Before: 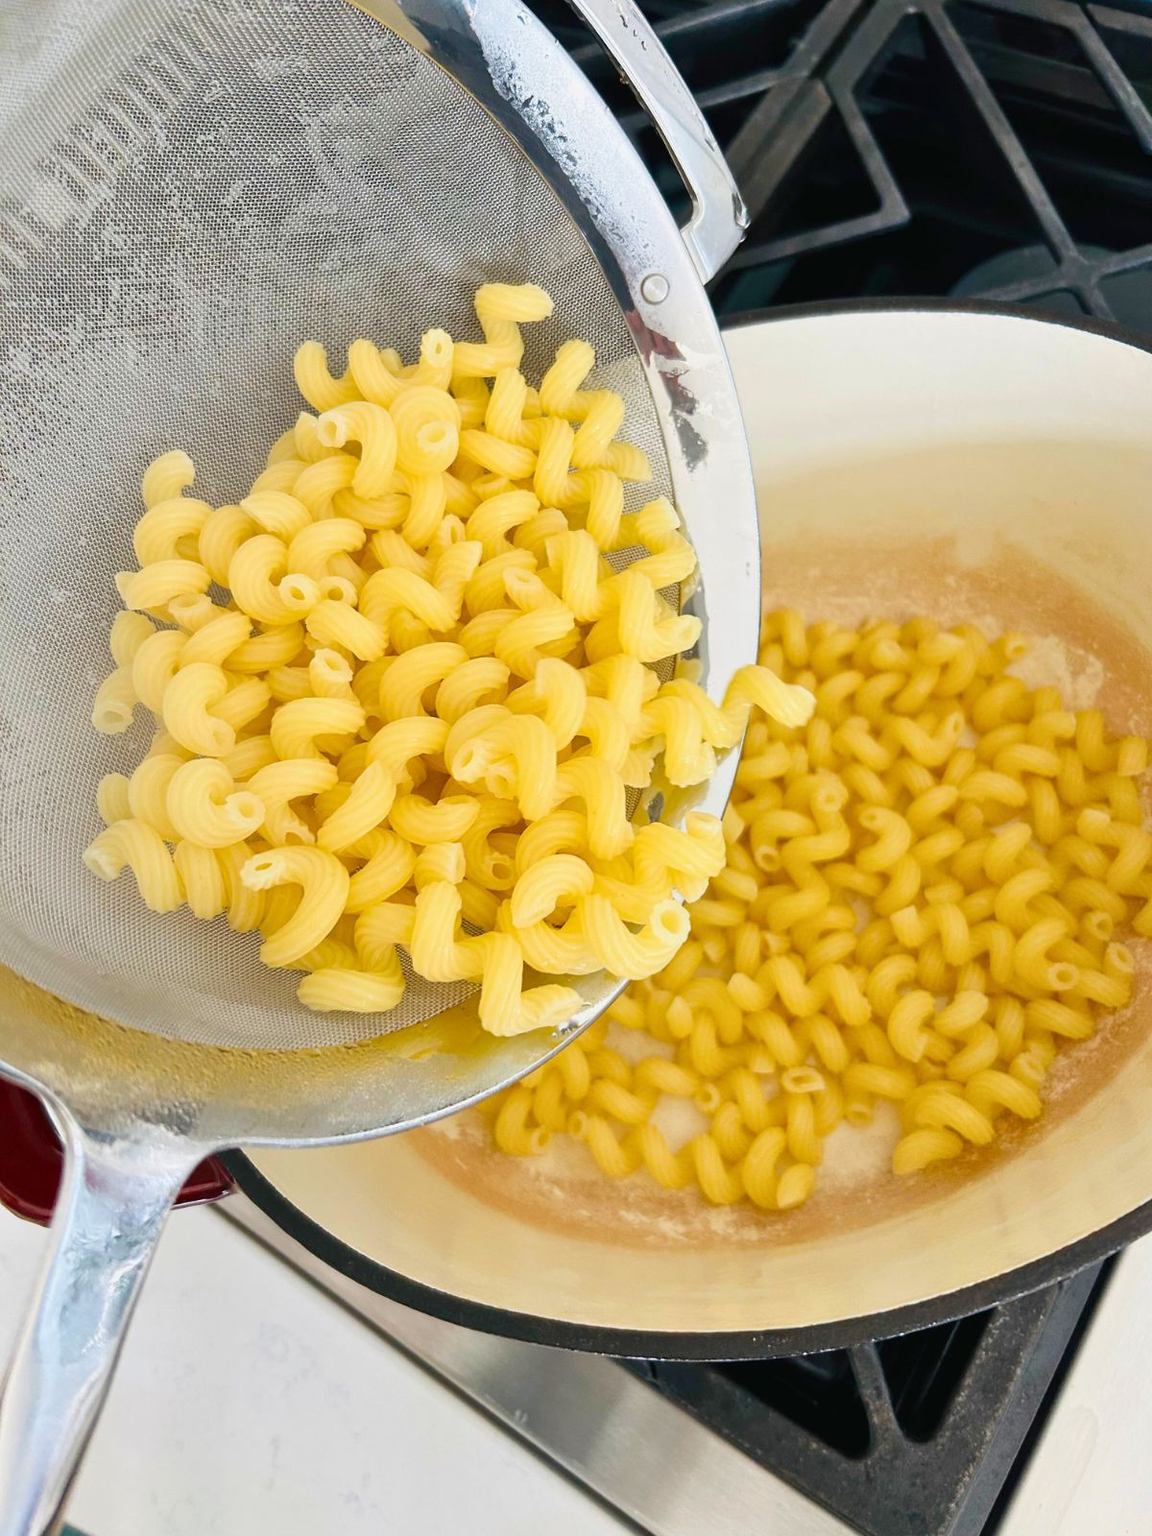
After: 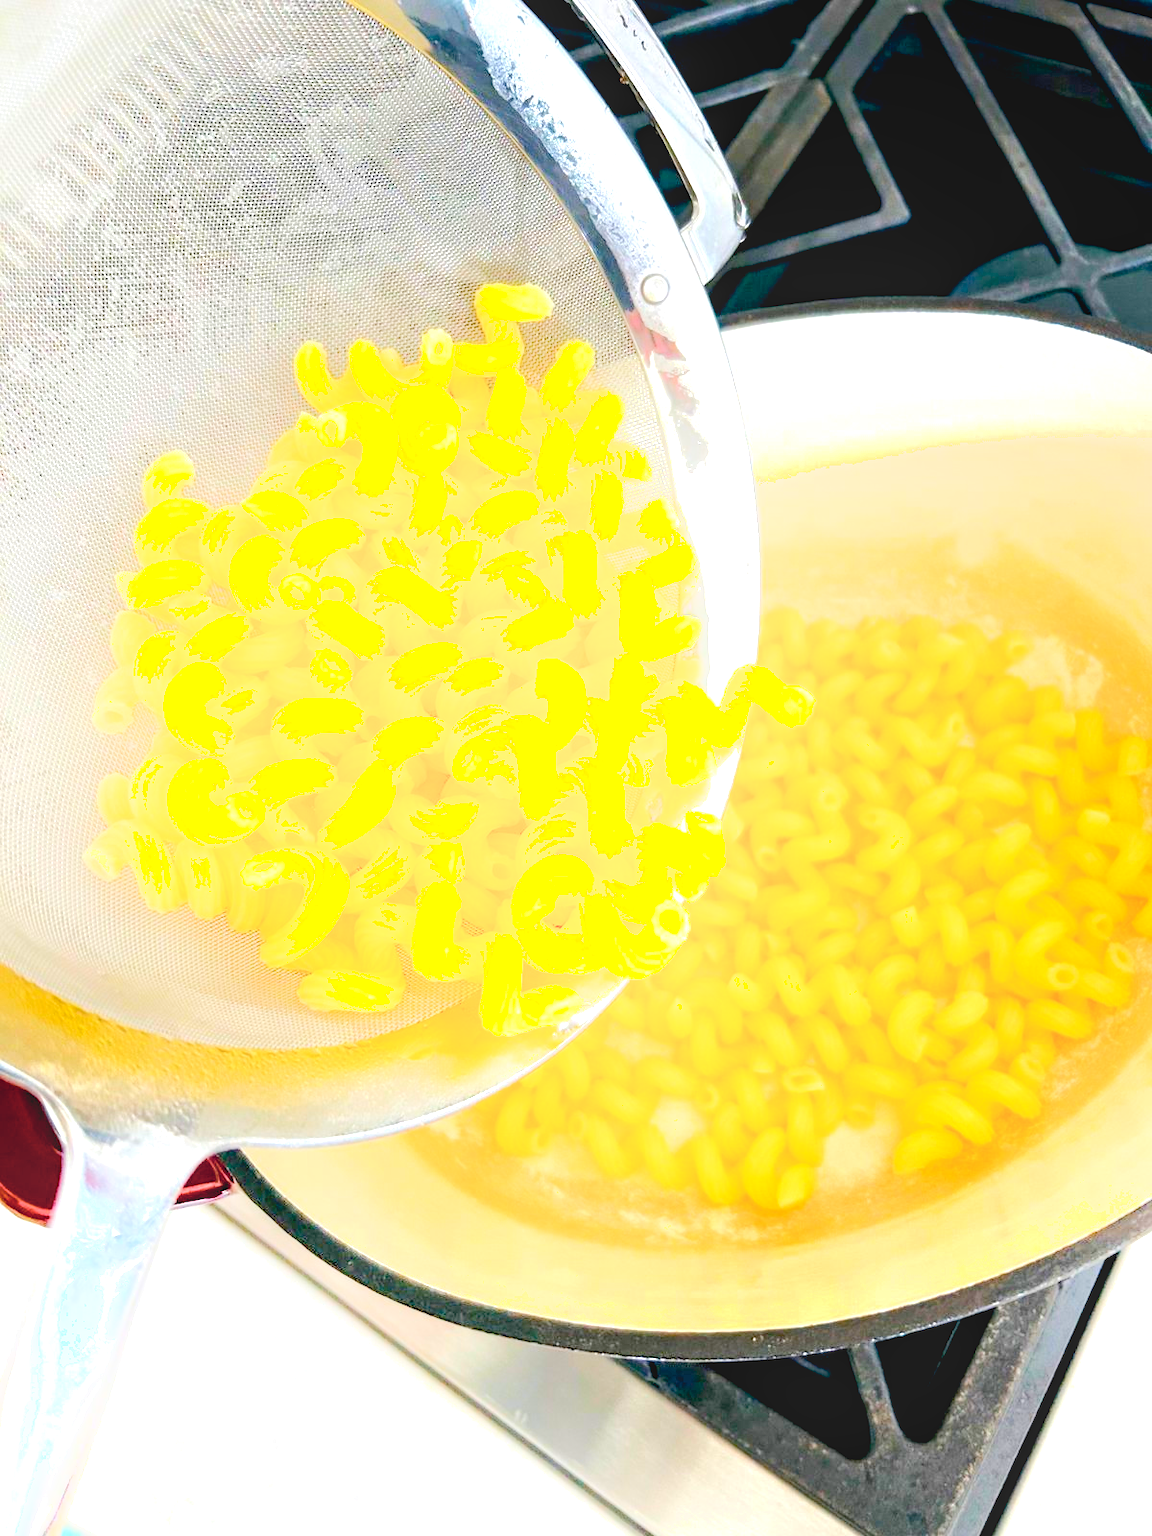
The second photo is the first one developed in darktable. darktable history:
shadows and highlights: shadows -40.15, highlights 62.88, soften with gaussian
local contrast: detail 110%
color balance rgb: perceptual saturation grading › global saturation 25%, perceptual brilliance grading › mid-tones 10%, perceptual brilliance grading › shadows 15%, global vibrance 20%
exposure: black level correction 0.012, exposure 0.7 EV, compensate exposure bias true, compensate highlight preservation false
